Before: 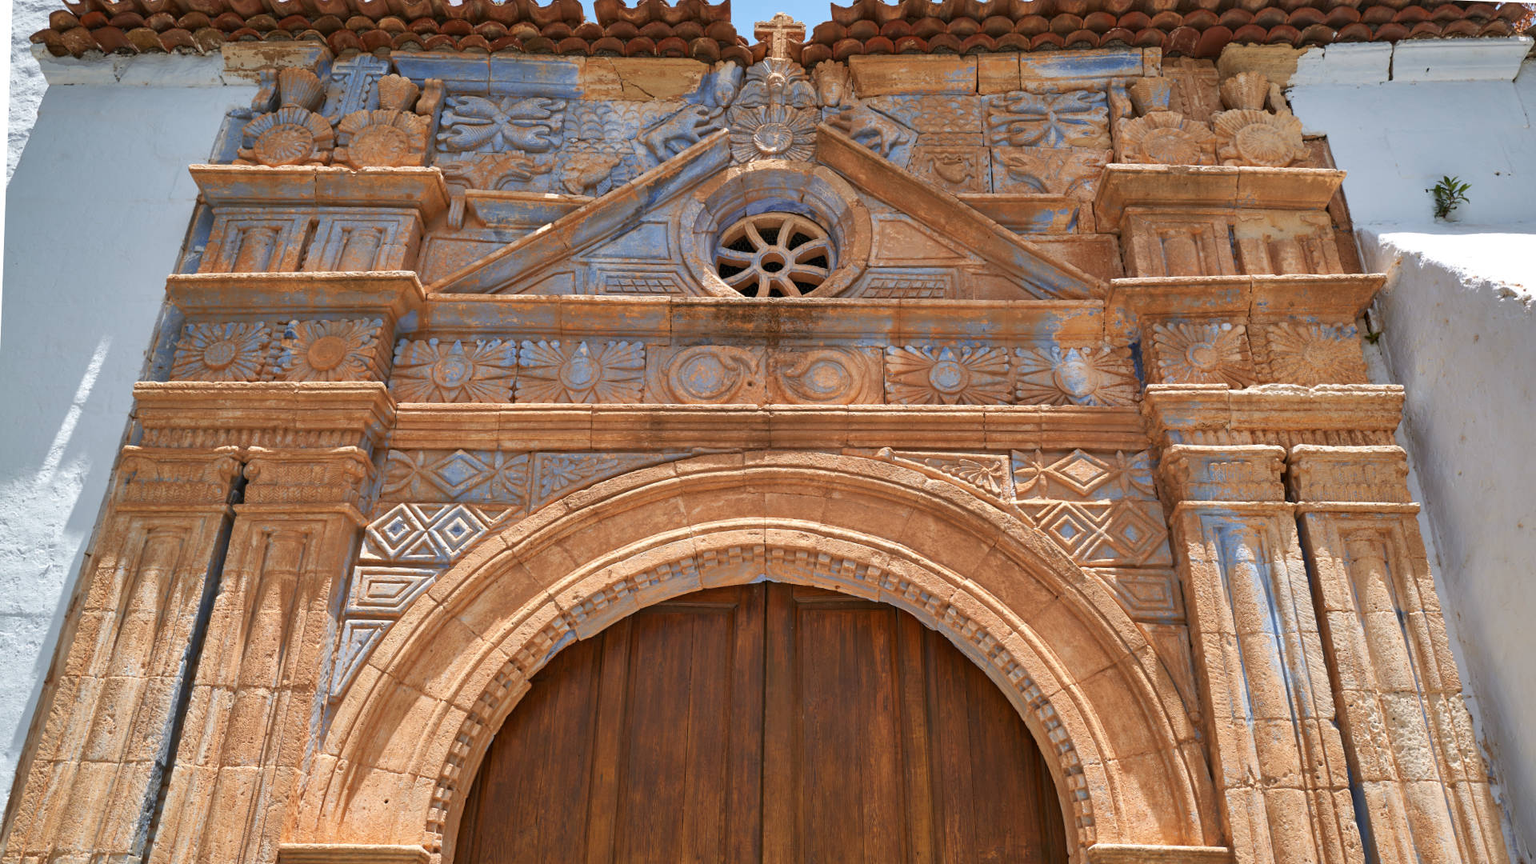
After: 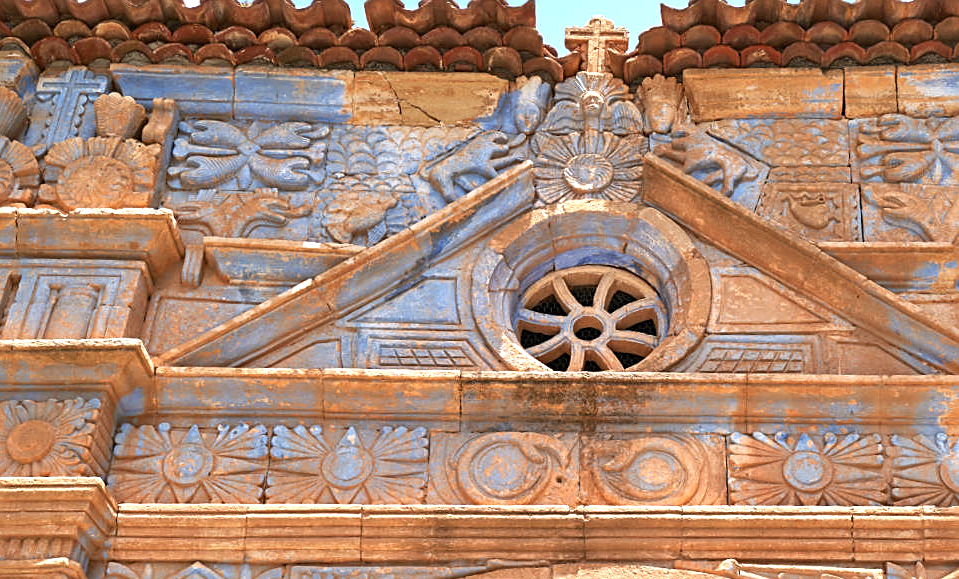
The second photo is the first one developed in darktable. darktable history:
exposure: exposure 0.77 EV, compensate exposure bias true, compensate highlight preservation false
sharpen: on, module defaults
crop: left 19.695%, right 30.318%, bottom 46.329%
